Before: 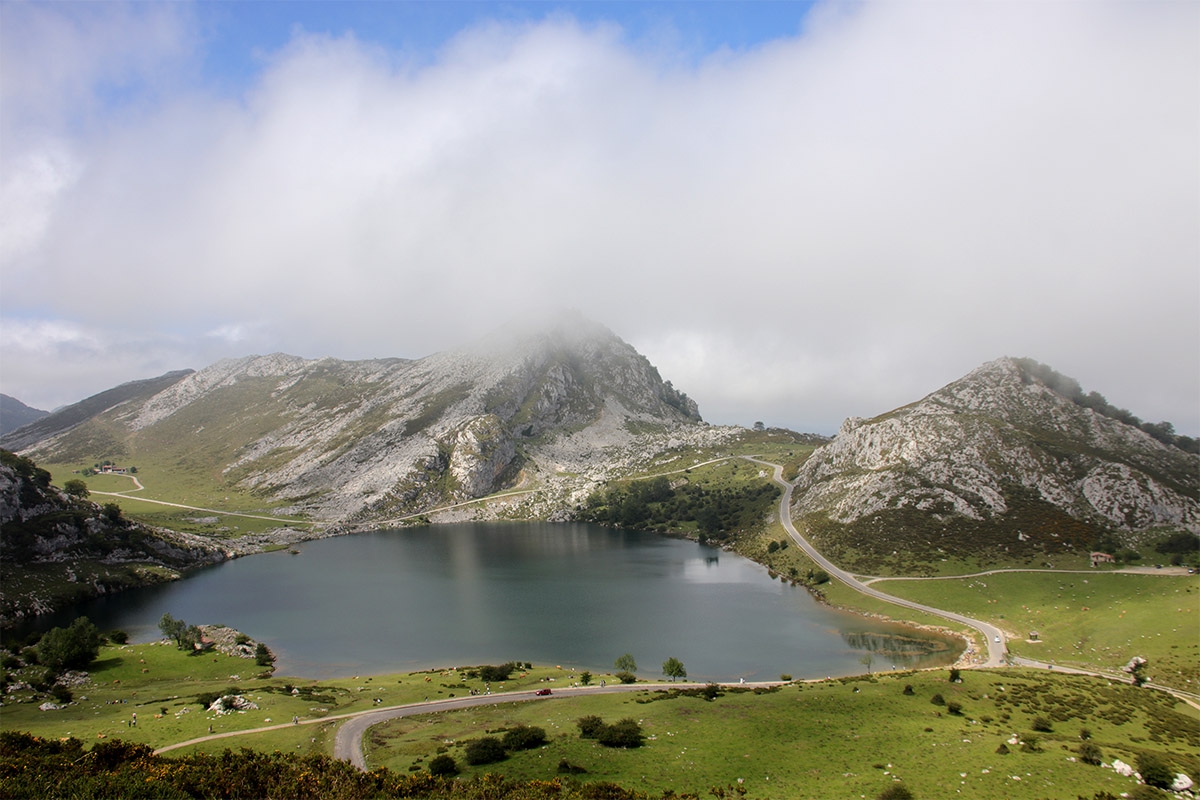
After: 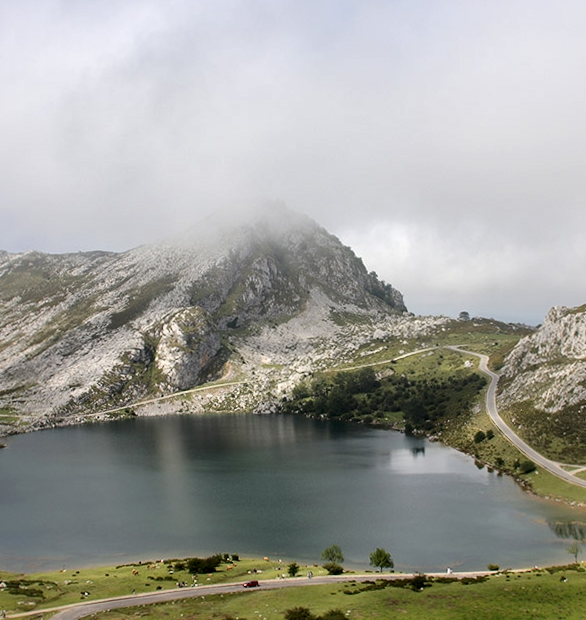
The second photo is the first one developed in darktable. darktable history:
local contrast: mode bilateral grid, contrast 20, coarseness 50, detail 161%, midtone range 0.2
crop and rotate: angle 0.02°, left 24.353%, top 13.219%, right 26.156%, bottom 8.224%
rotate and perspective: rotation -0.45°, automatic cropping original format, crop left 0.008, crop right 0.992, crop top 0.012, crop bottom 0.988
tone equalizer: on, module defaults
